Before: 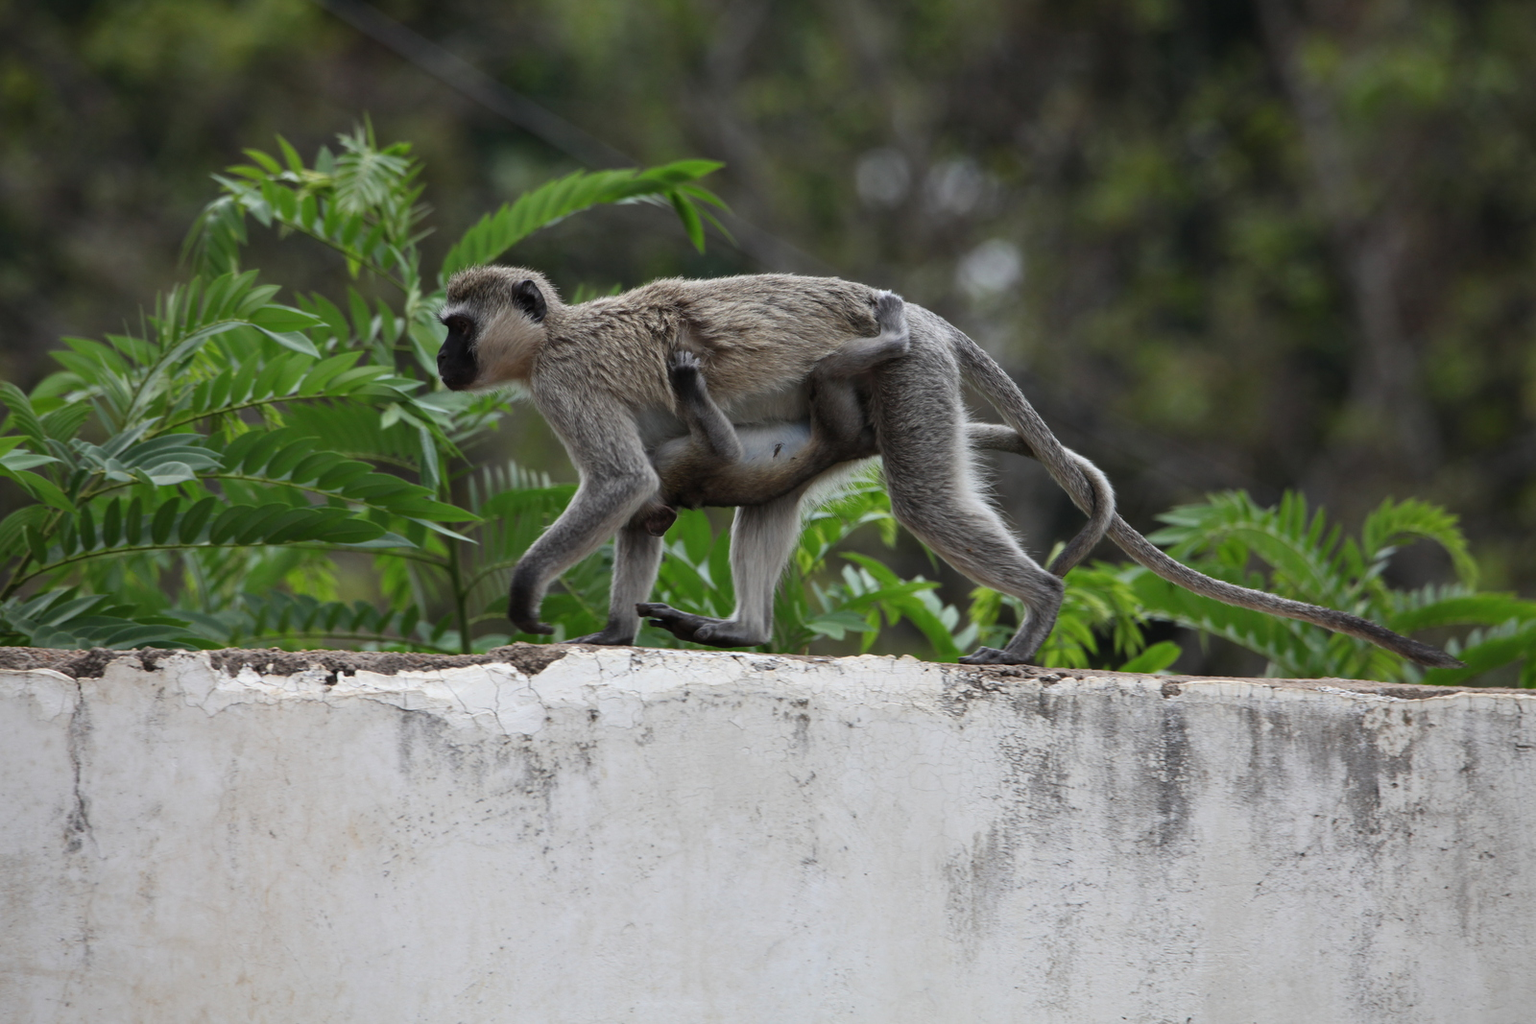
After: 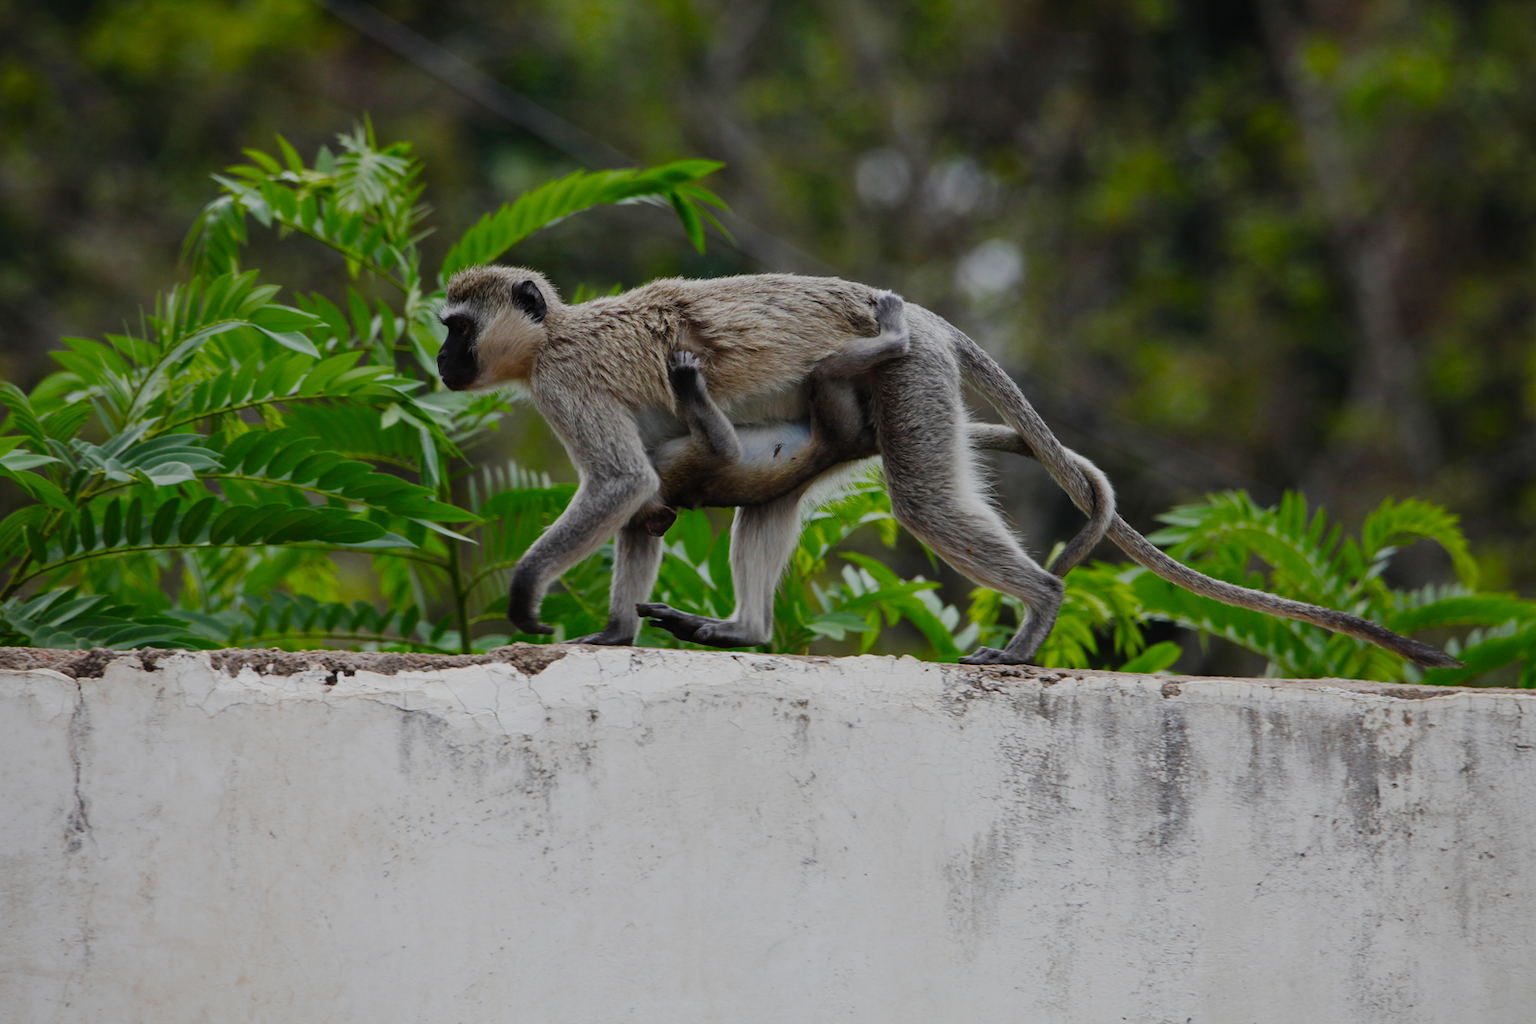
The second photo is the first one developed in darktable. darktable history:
color balance rgb: global offset › luminance 0.737%, perceptual saturation grading › global saturation 23.73%, perceptual saturation grading › highlights -24.446%, perceptual saturation grading › mid-tones 24.333%, perceptual saturation grading › shadows 41.122%
exposure: exposure -0.054 EV, compensate highlight preservation false
filmic rgb: black relative exposure -6.94 EV, white relative exposure 5.64 EV, hardness 2.86, preserve chrominance no, color science v3 (2019), use custom middle-gray values true
